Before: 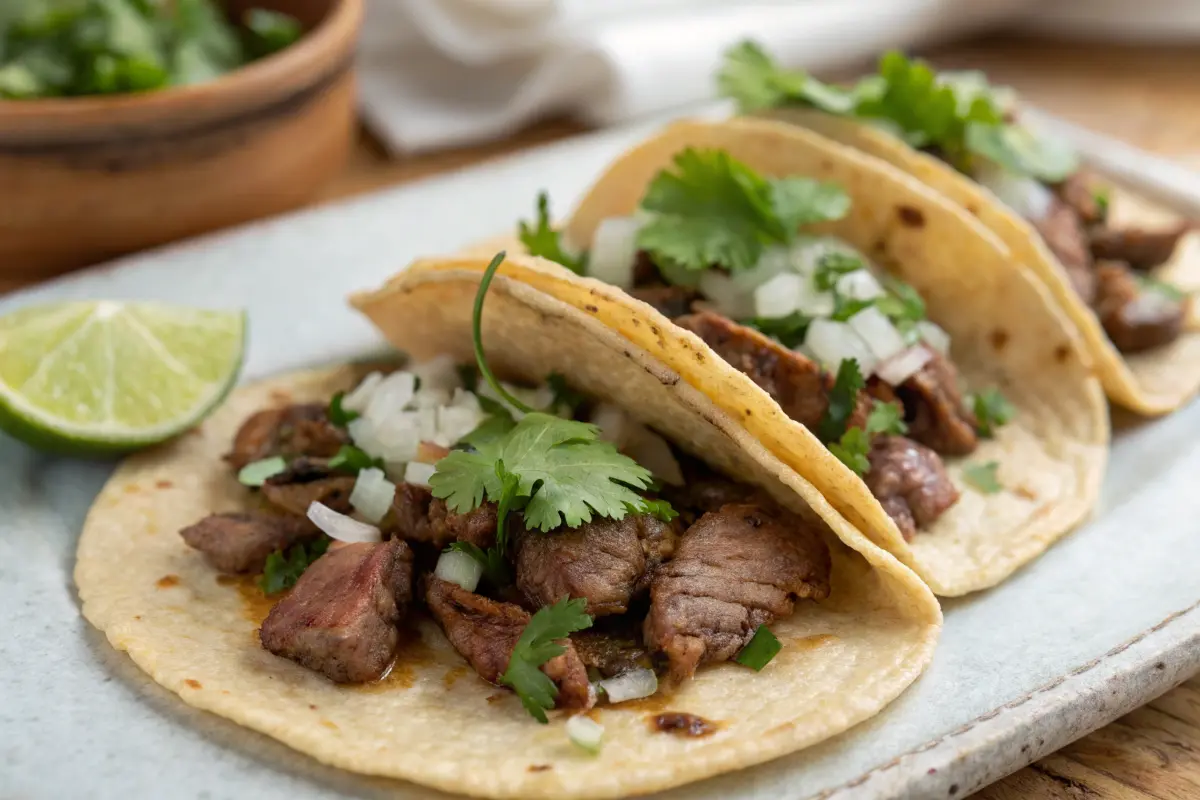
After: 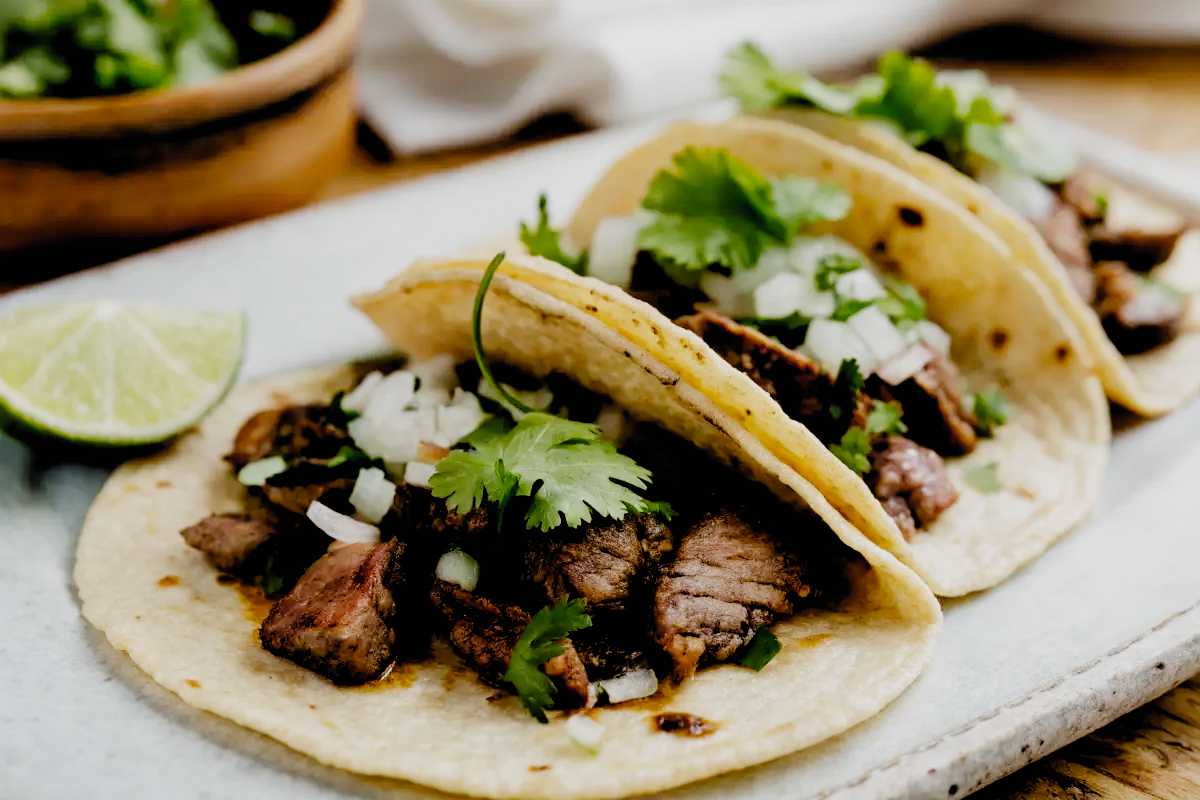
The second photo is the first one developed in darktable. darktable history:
tone equalizer: -8 EV -0.417 EV, -7 EV -0.389 EV, -6 EV -0.333 EV, -5 EV -0.222 EV, -3 EV 0.222 EV, -2 EV 0.333 EV, -1 EV 0.389 EV, +0 EV 0.417 EV, edges refinement/feathering 500, mask exposure compensation -1.57 EV, preserve details no
filmic rgb: black relative exposure -2.85 EV, white relative exposure 4.56 EV, hardness 1.77, contrast 1.25, preserve chrominance no, color science v5 (2021)
